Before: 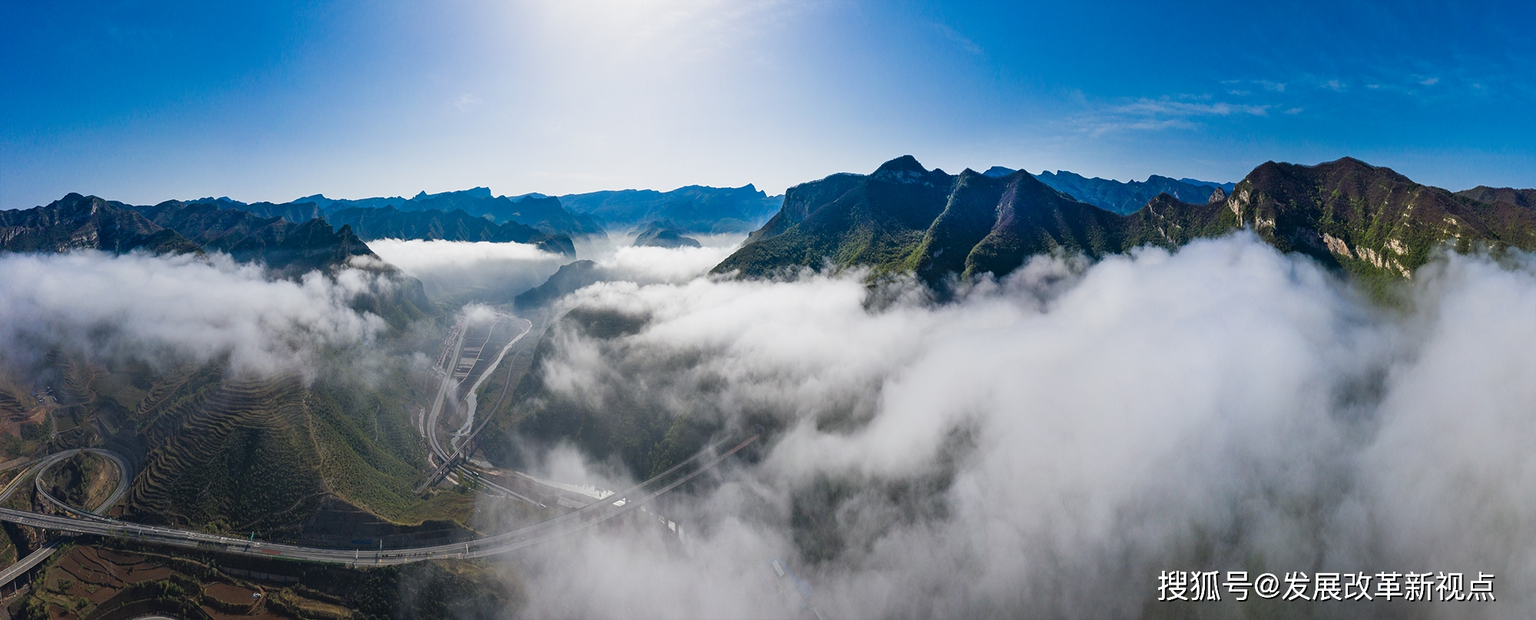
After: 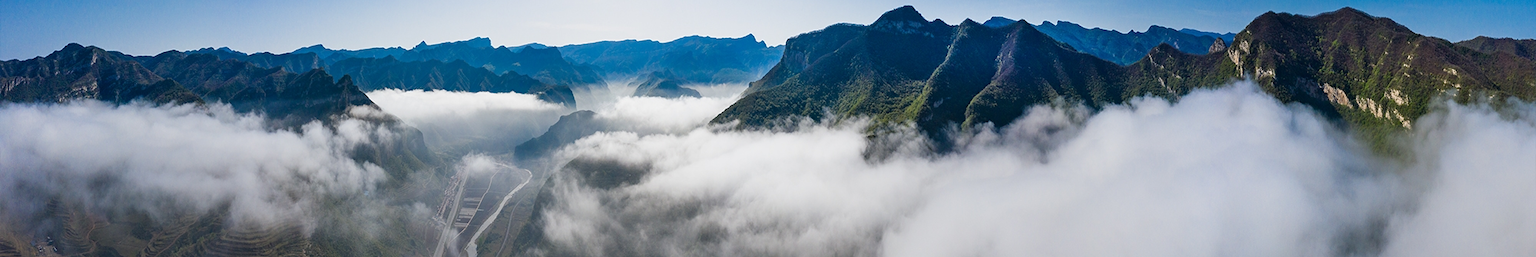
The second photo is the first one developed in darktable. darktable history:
crop and rotate: top 24.204%, bottom 34.262%
